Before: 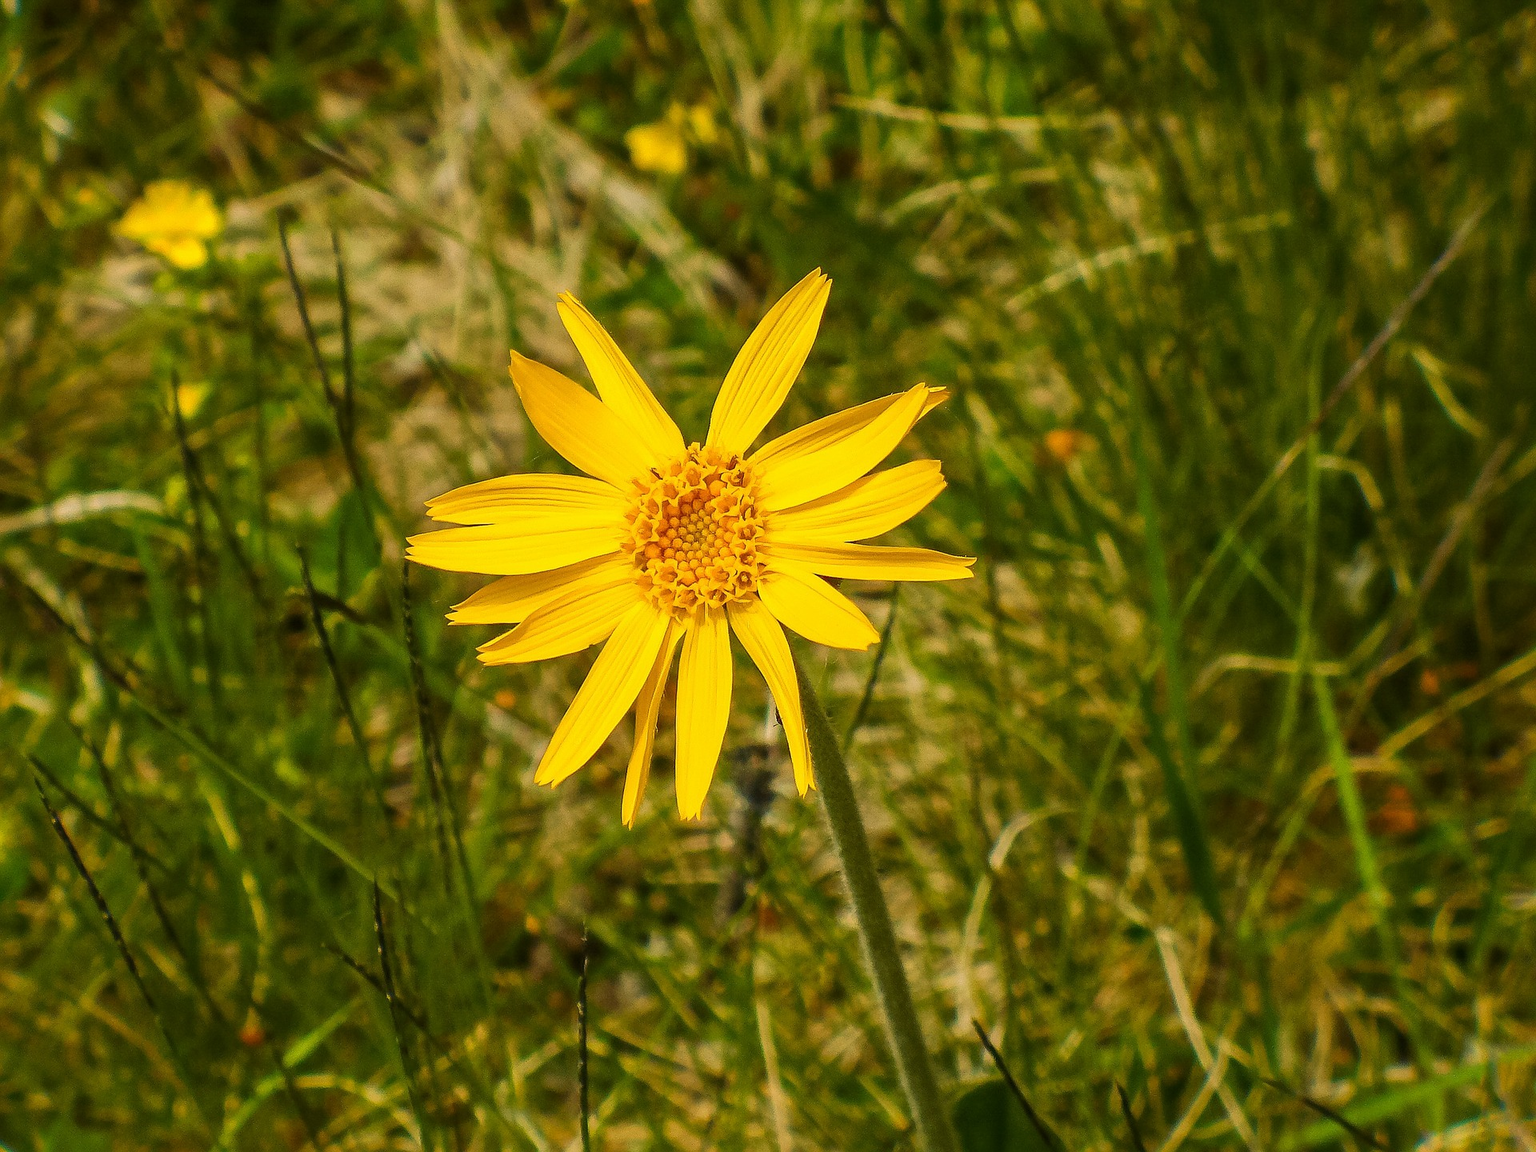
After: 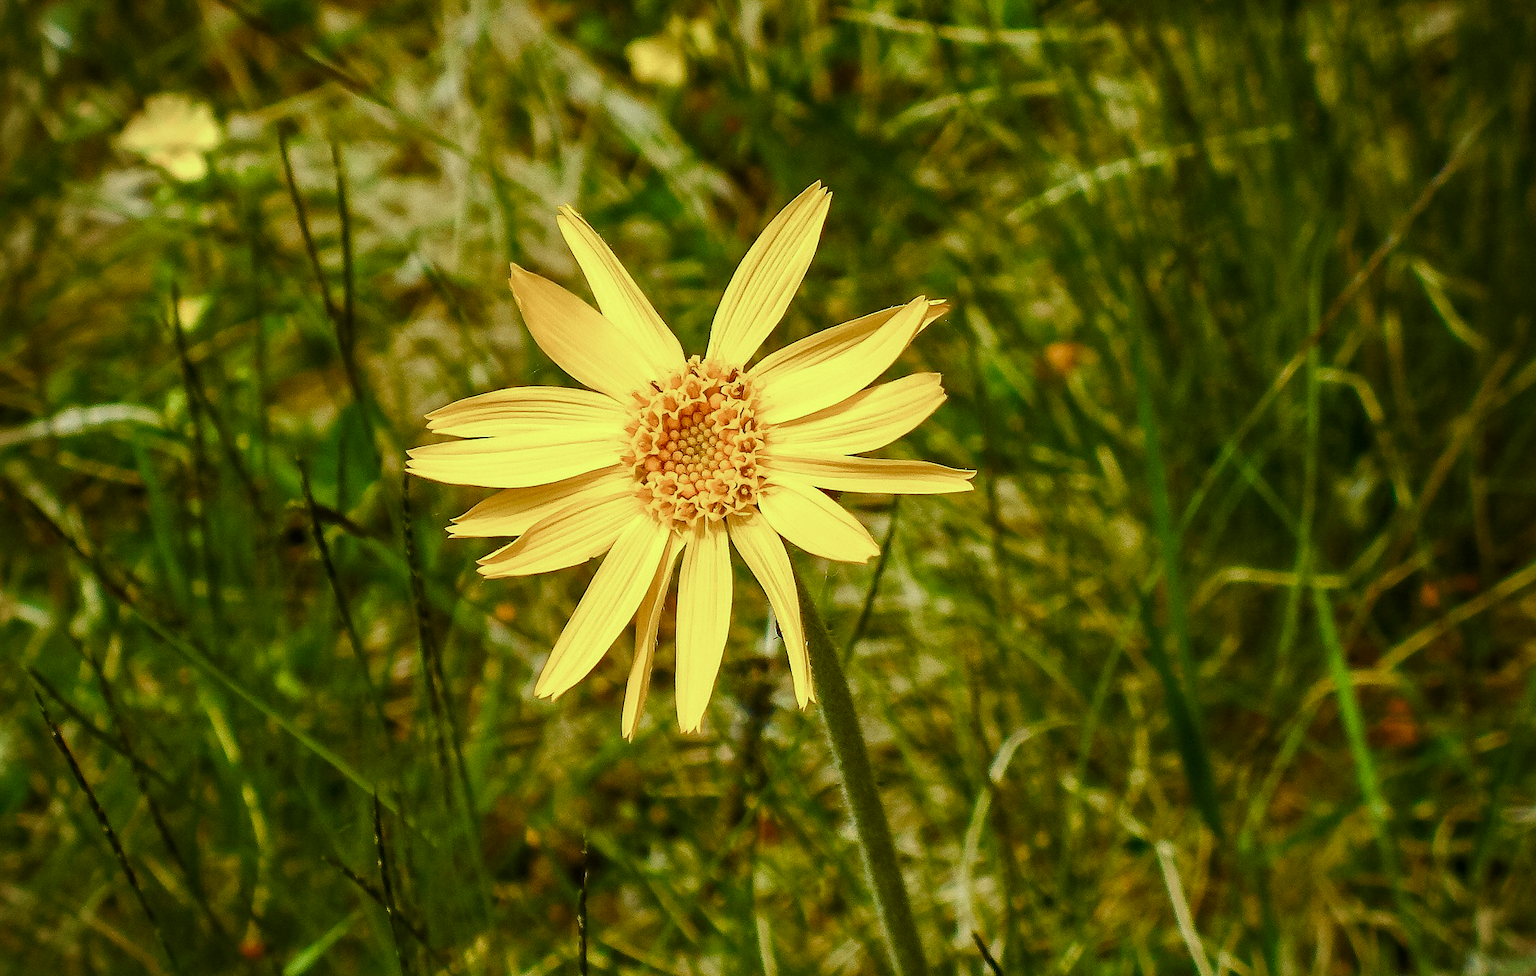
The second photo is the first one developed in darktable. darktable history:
exposure: black level correction 0.002, exposure -0.103 EV, compensate highlight preservation false
color balance rgb: highlights gain › luminance 15.621%, highlights gain › chroma 3.985%, highlights gain › hue 208.25°, perceptual saturation grading › global saturation 25.368%, perceptual saturation grading › highlights -50.085%, perceptual saturation grading › shadows 30.614%
vignetting: fall-off radius 61.22%, brightness -0.418, saturation -0.31
crop: top 7.626%, bottom 7.616%
contrast brightness saturation: contrast 0.03, brightness -0.039
